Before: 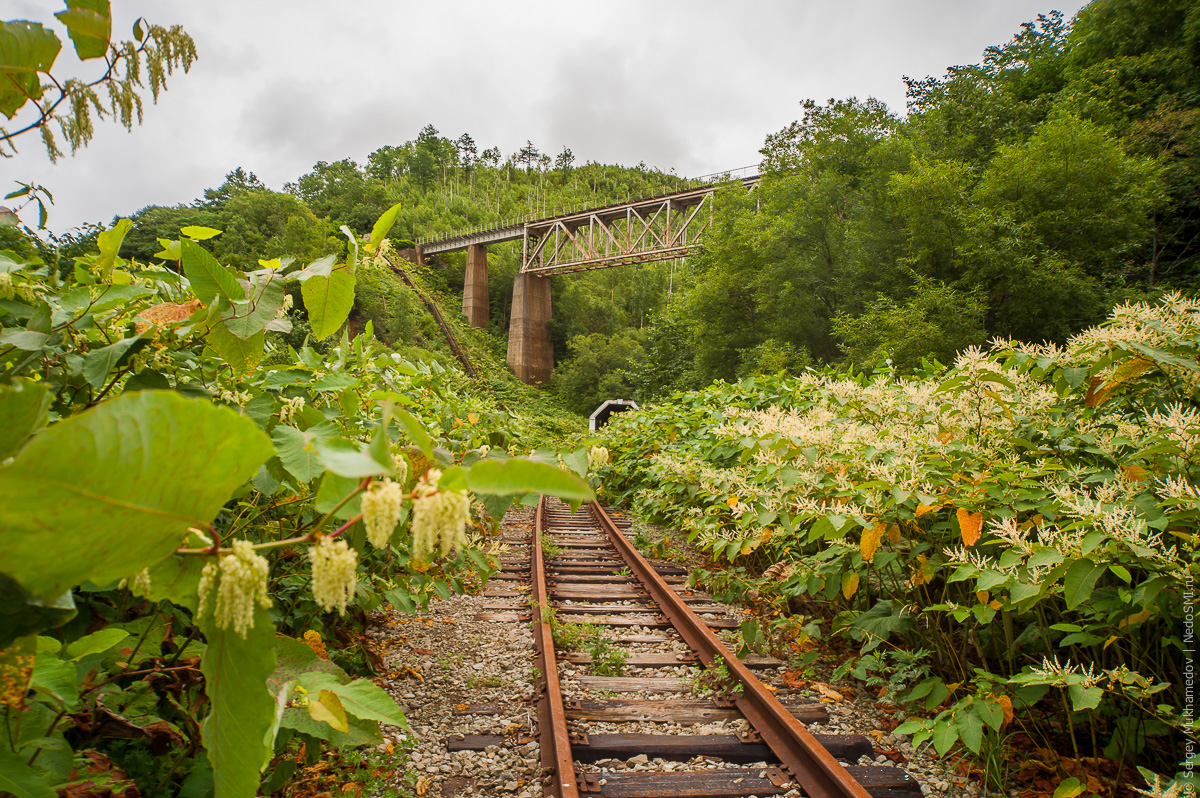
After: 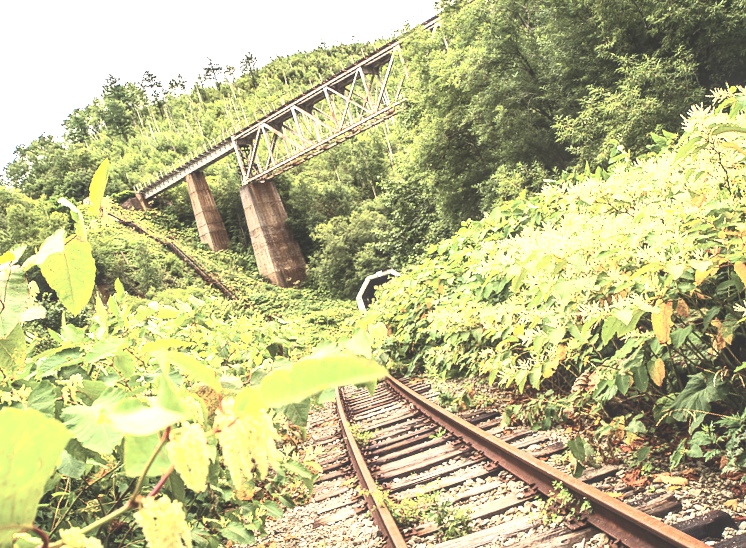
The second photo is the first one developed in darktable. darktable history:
local contrast: on, module defaults
contrast brightness saturation: contrast 0.634, brightness 0.358, saturation 0.135
exposure: black level correction -0.063, exposure -0.049 EV, compensate highlight preservation false
crop and rotate: angle 19.16°, left 6.882%, right 3.698%, bottom 1.097%
levels: levels [0.062, 0.494, 0.925]
